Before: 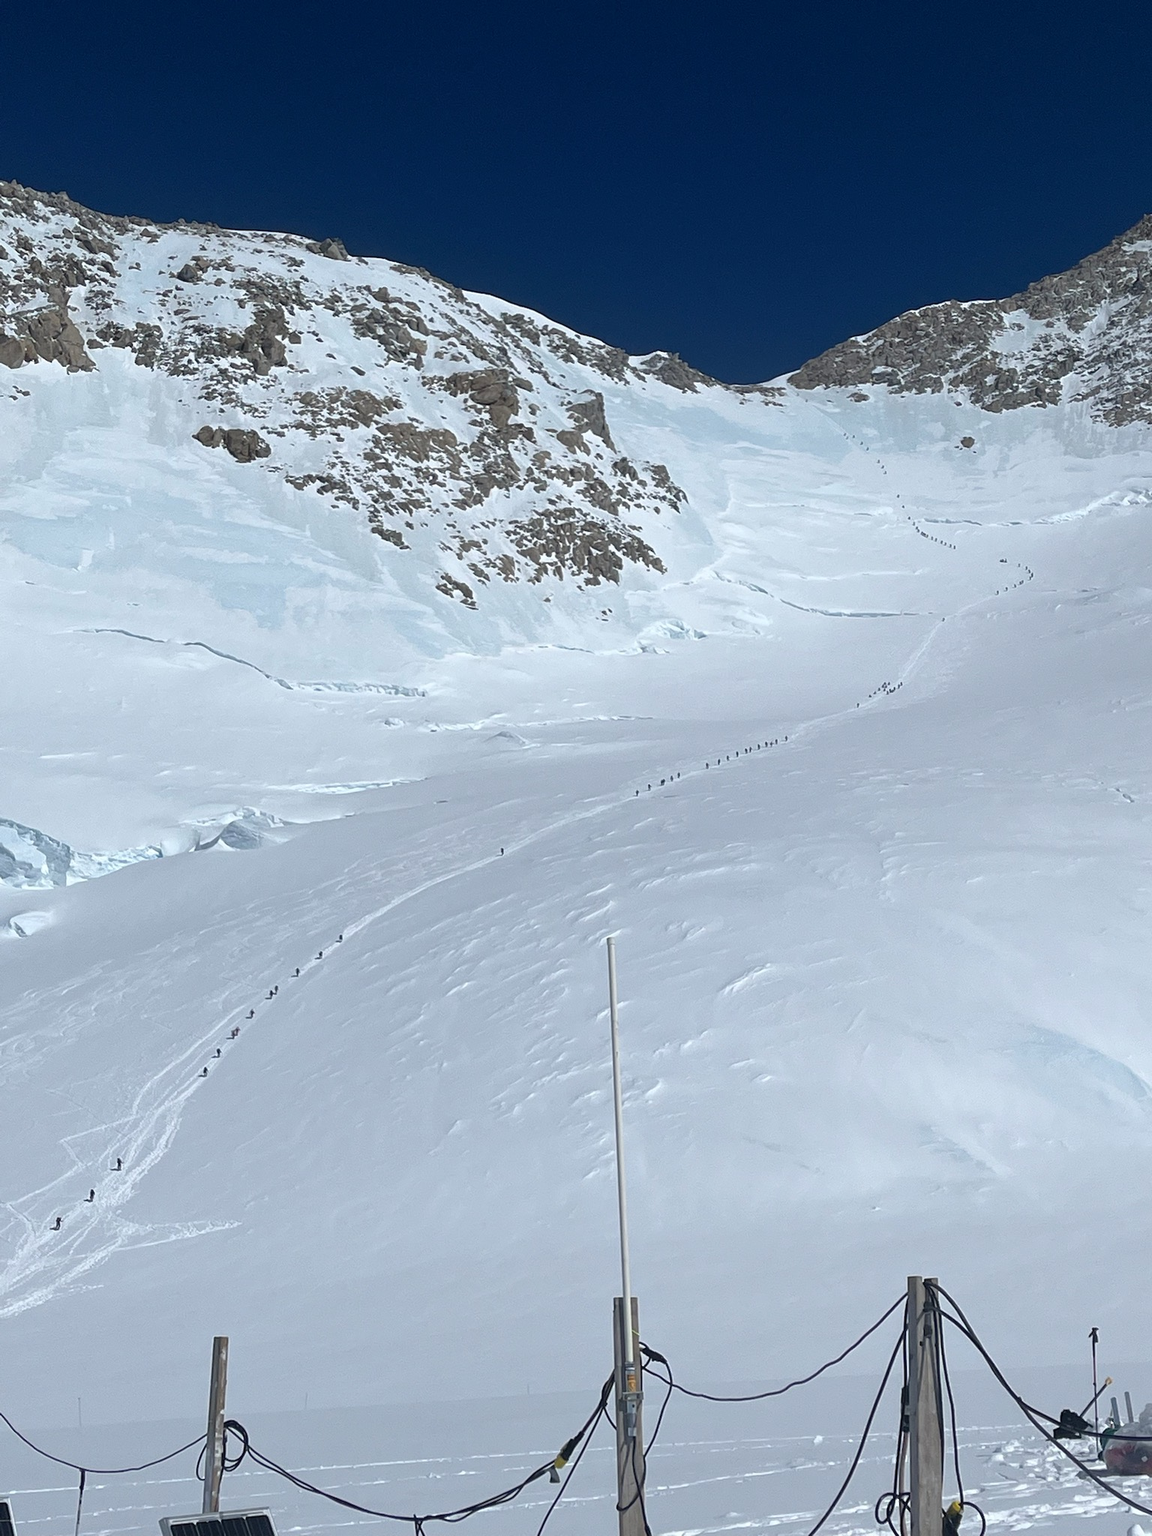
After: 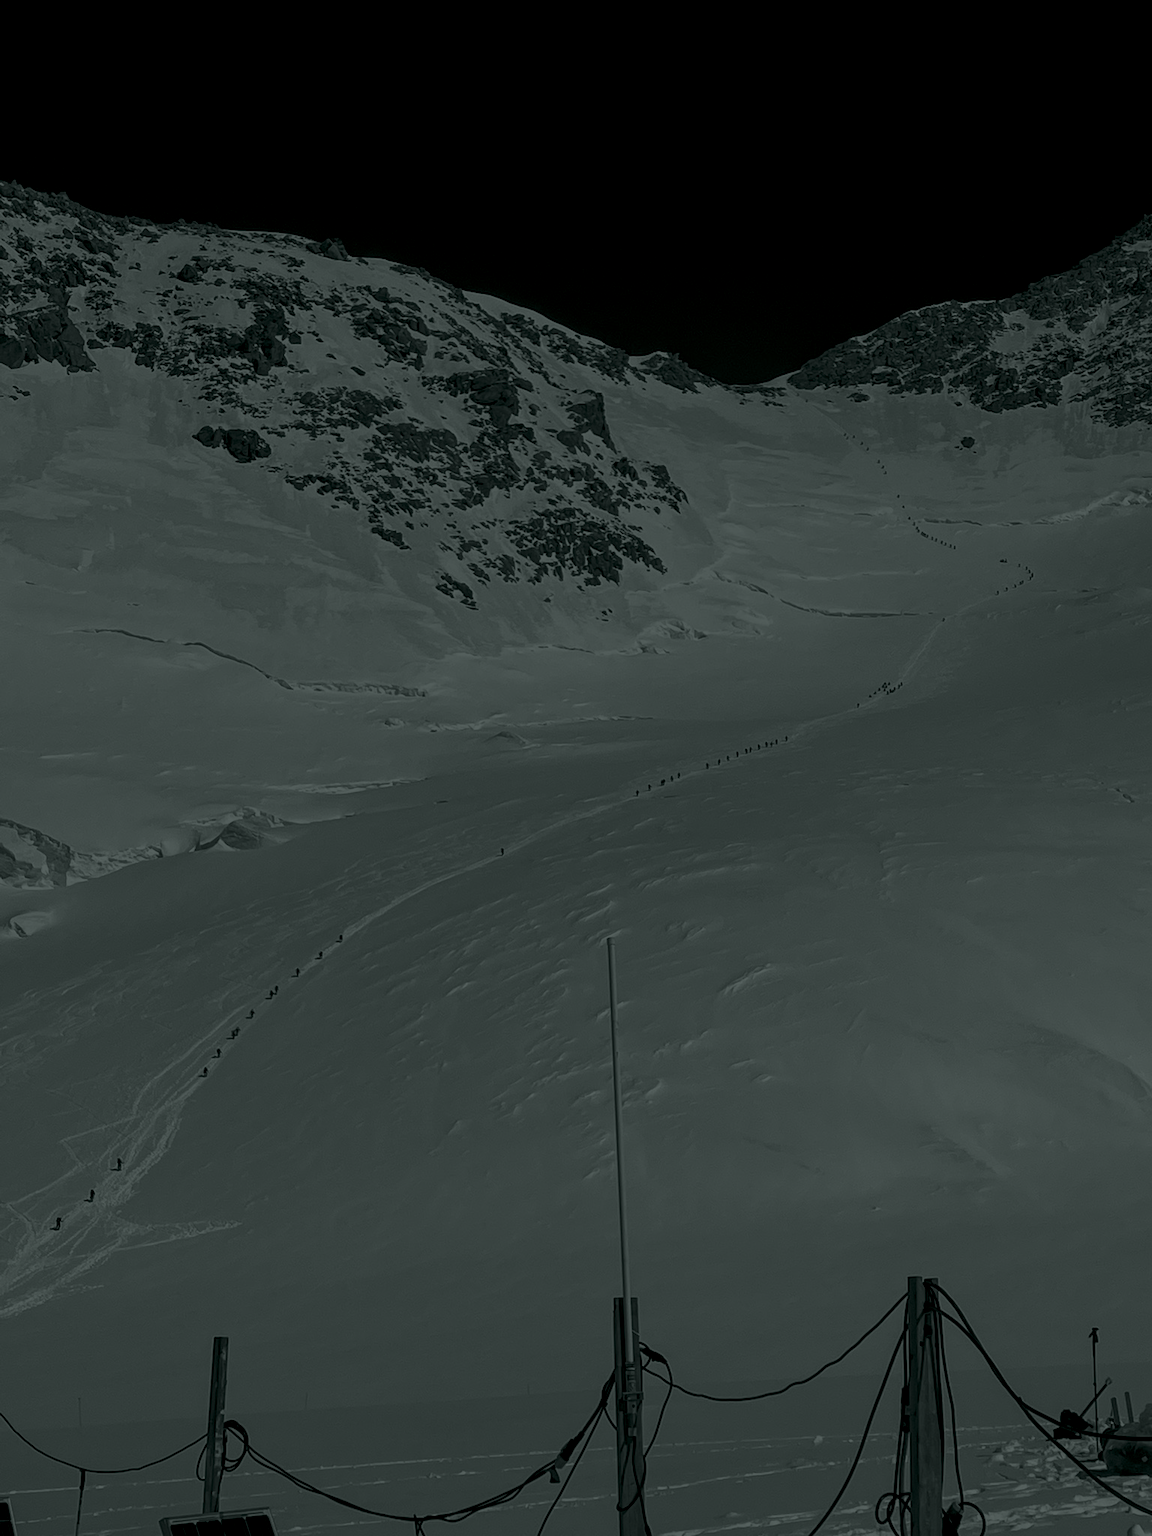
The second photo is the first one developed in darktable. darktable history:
colorize: hue 90°, saturation 19%, lightness 1.59%, version 1
local contrast: on, module defaults
shadows and highlights: radius 334.93, shadows 63.48, highlights 6.06, compress 87.7%, highlights color adjustment 39.73%, soften with gaussian
